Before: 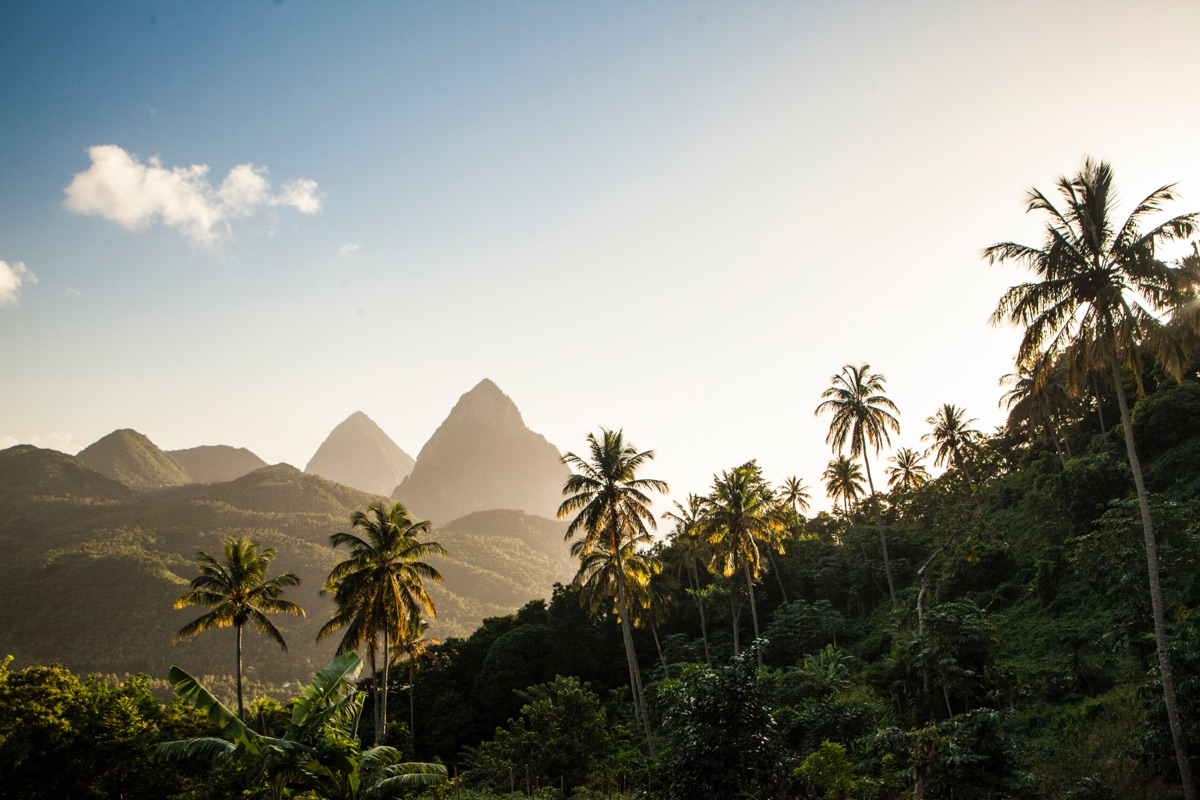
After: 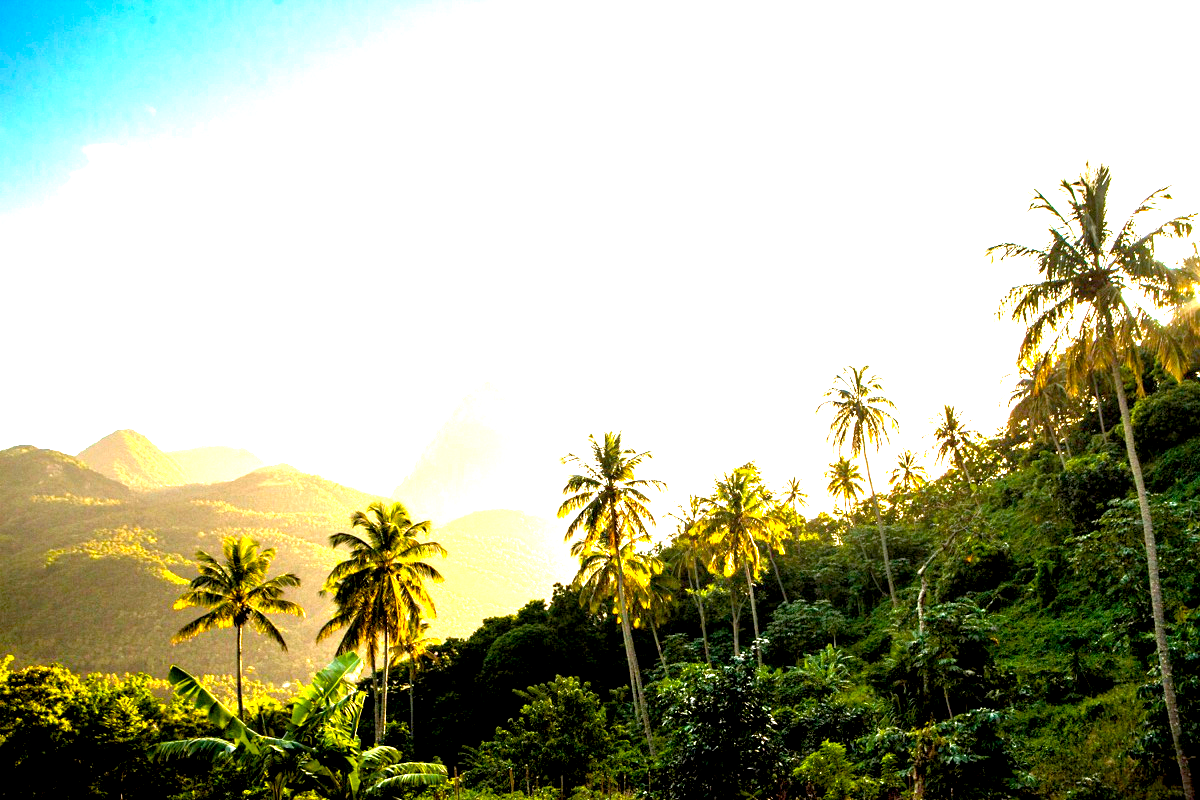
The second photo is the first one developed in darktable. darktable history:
color balance rgb: perceptual saturation grading › global saturation 36%, perceptual brilliance grading › global brilliance 10%, global vibrance 20%
exposure: black level correction 0.005, exposure 2.084 EV, compensate highlight preservation false
